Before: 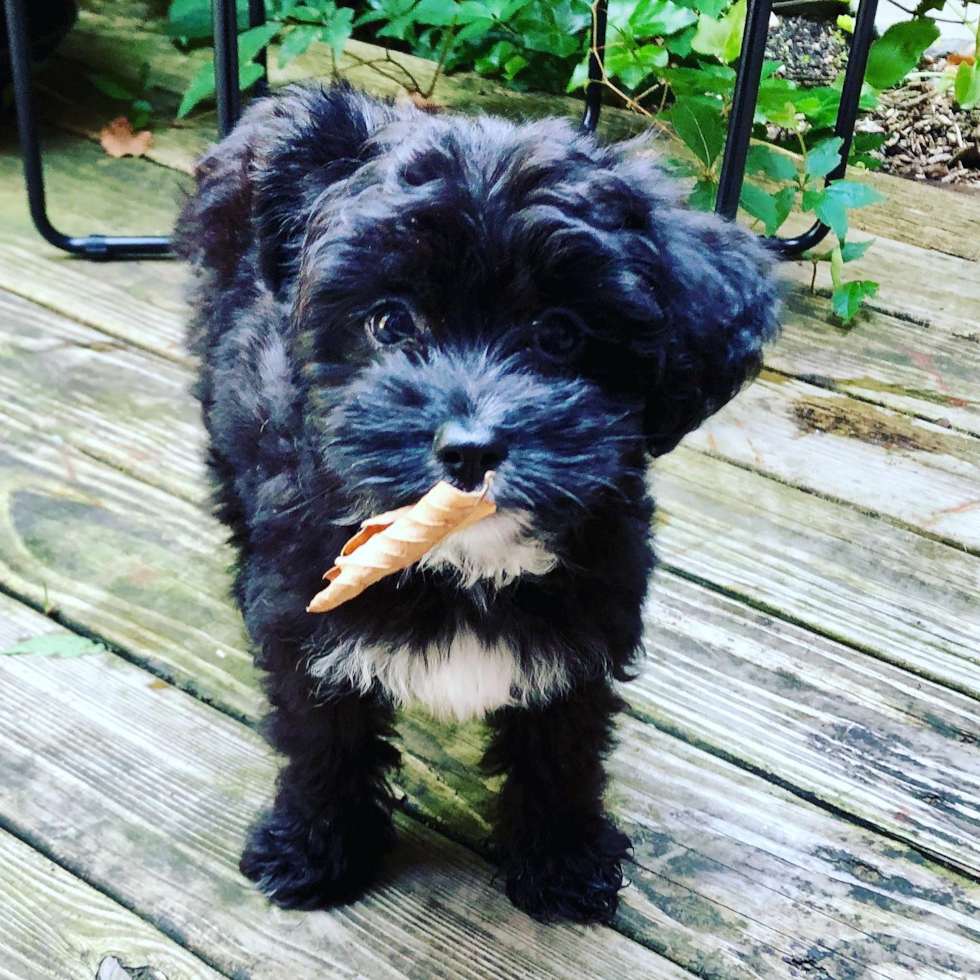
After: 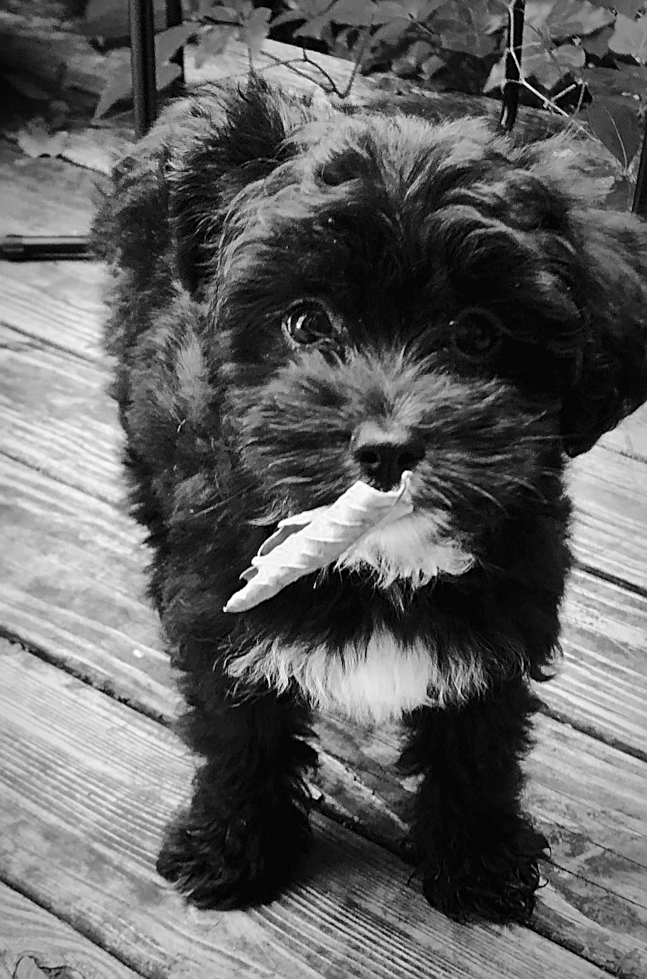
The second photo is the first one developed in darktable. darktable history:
crop and rotate: left 8.673%, right 25.301%
sharpen: on, module defaults
vignetting: automatic ratio true
color zones: curves: ch0 [(0.002, 0.593) (0.143, 0.417) (0.285, 0.541) (0.455, 0.289) (0.608, 0.327) (0.727, 0.283) (0.869, 0.571) (1, 0.603)]; ch1 [(0, 0) (0.143, 0) (0.286, 0) (0.429, 0) (0.571, 0) (0.714, 0) (0.857, 0)]
